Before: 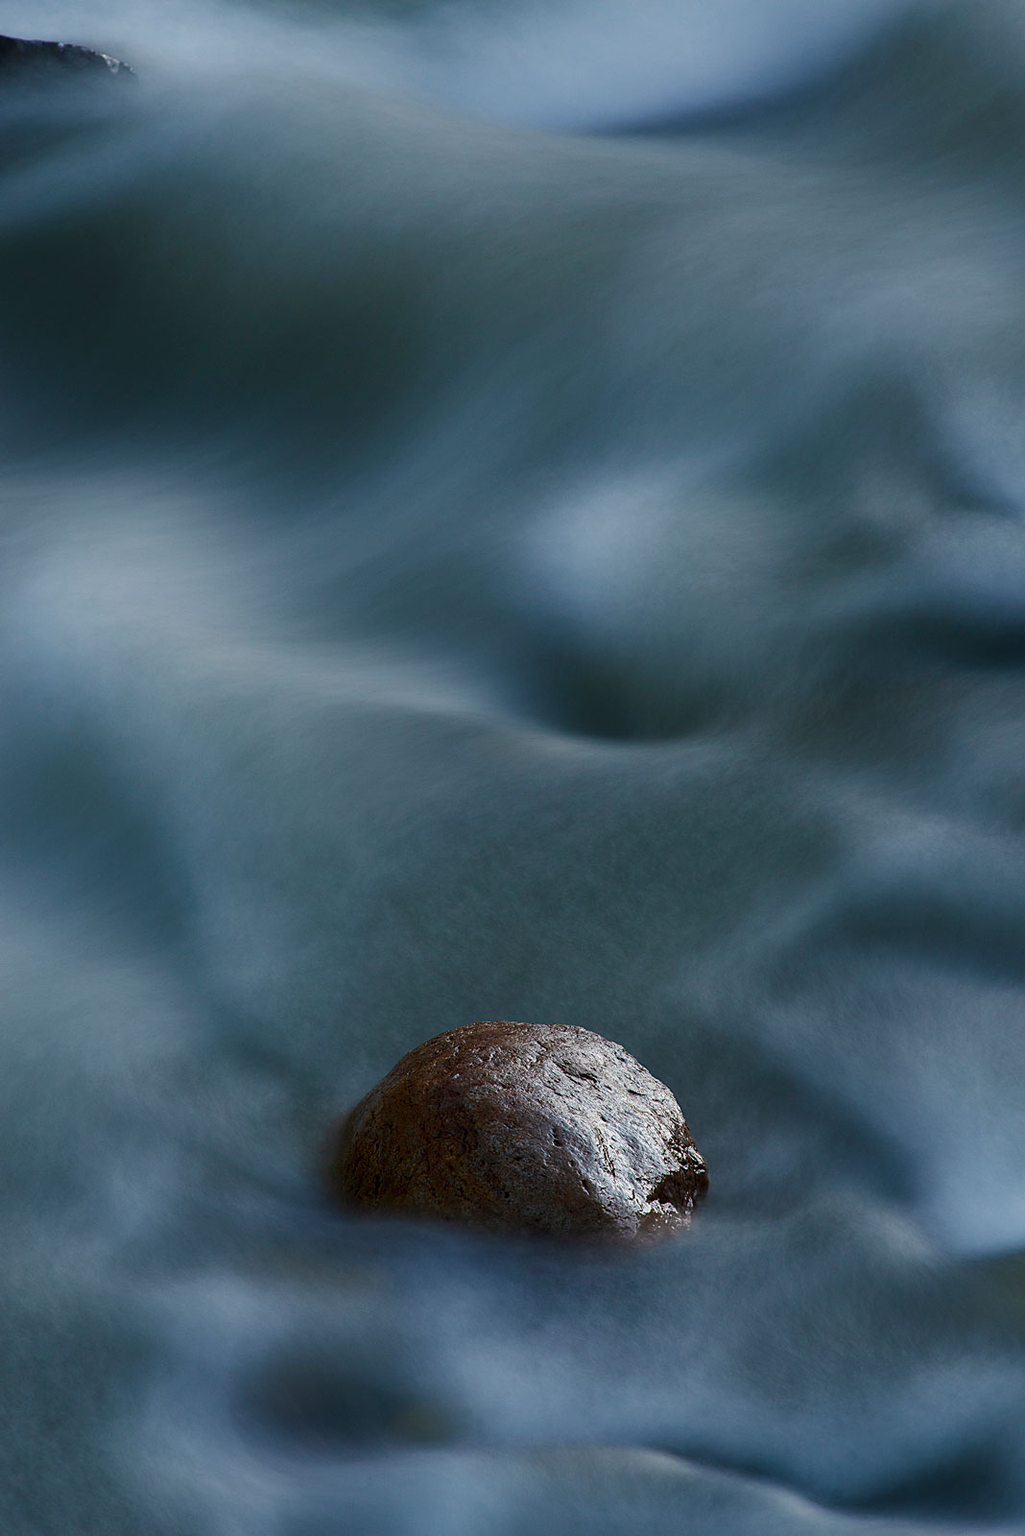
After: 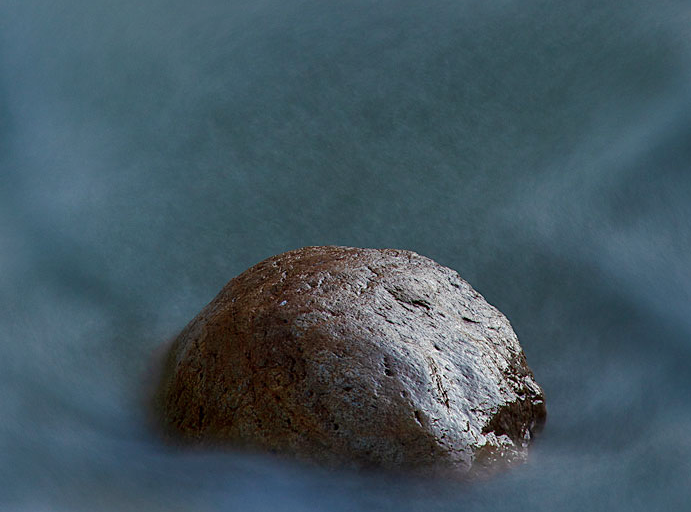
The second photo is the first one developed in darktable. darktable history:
crop: left 17.995%, top 51.13%, right 17.24%, bottom 16.857%
shadows and highlights: on, module defaults
